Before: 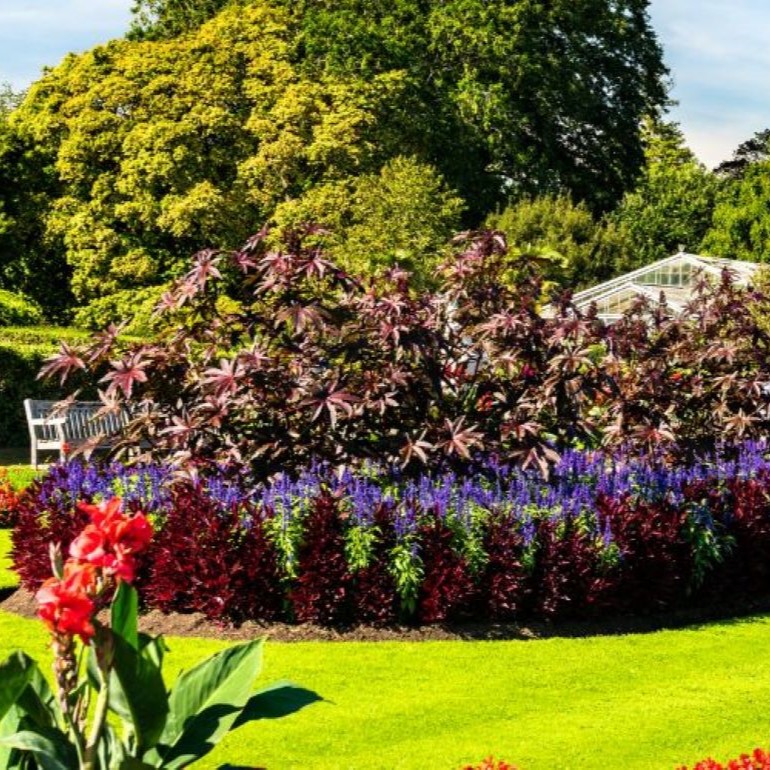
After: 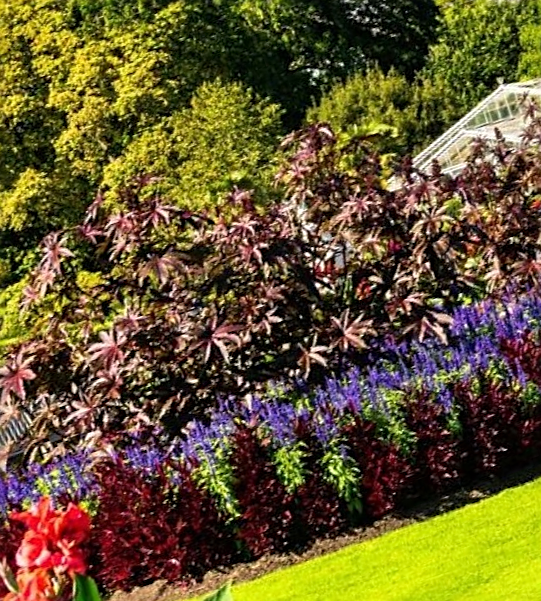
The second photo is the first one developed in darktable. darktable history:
sharpen: on, module defaults
crop and rotate: angle 18.56°, left 6.835%, right 4.192%, bottom 1.068%
base curve: preserve colors none
